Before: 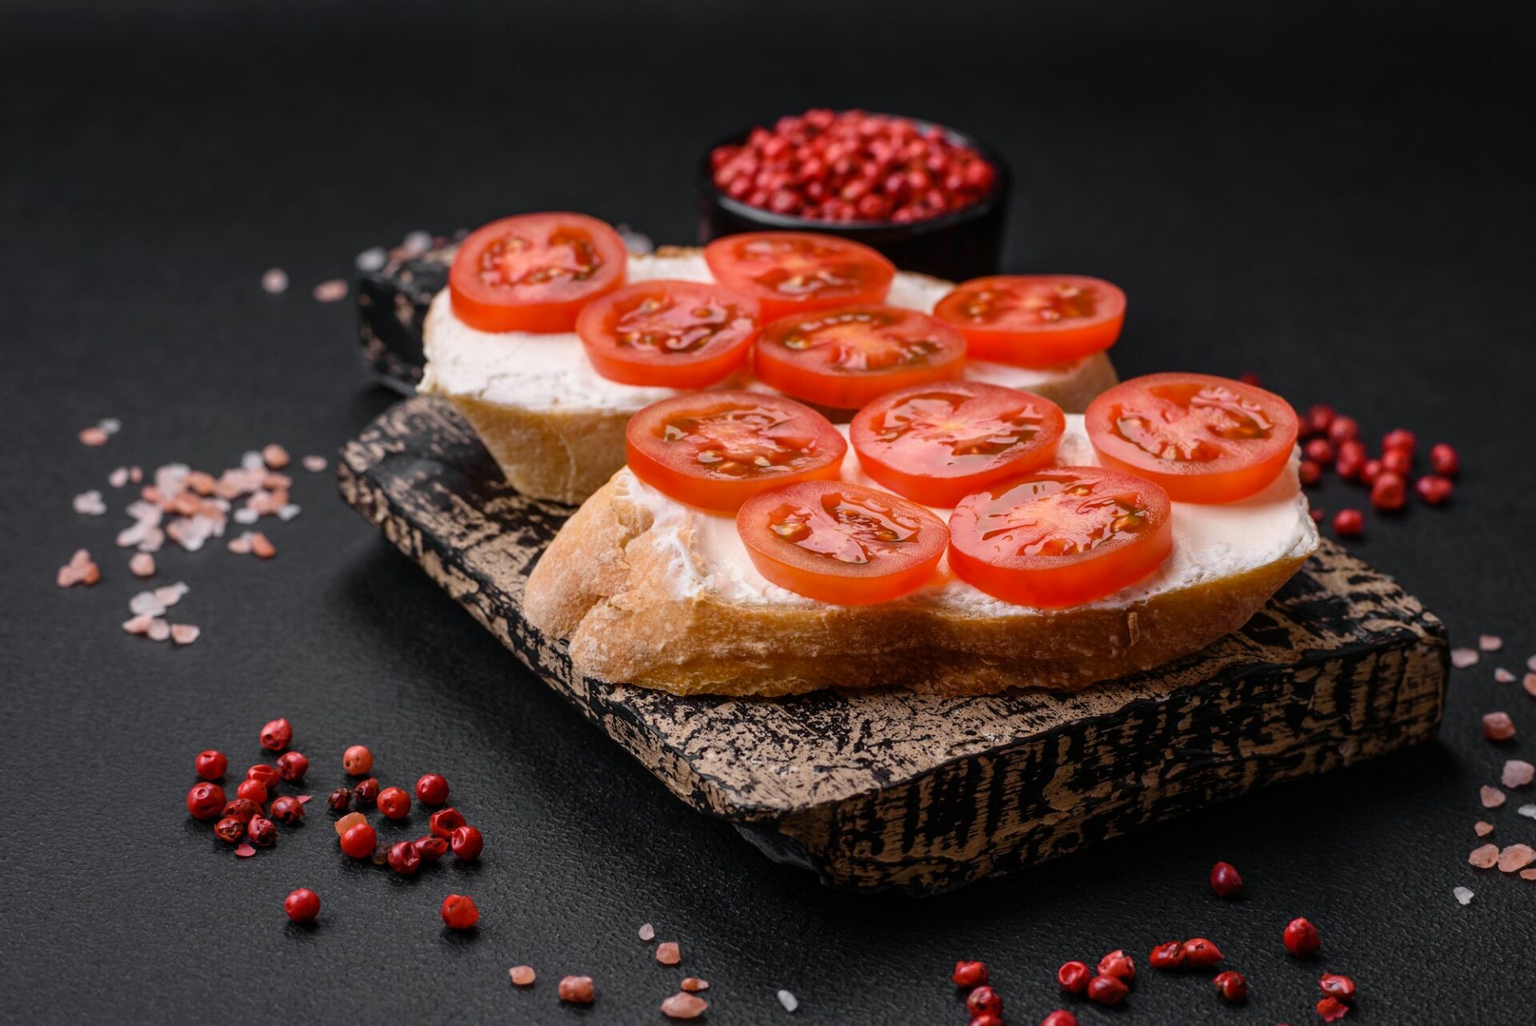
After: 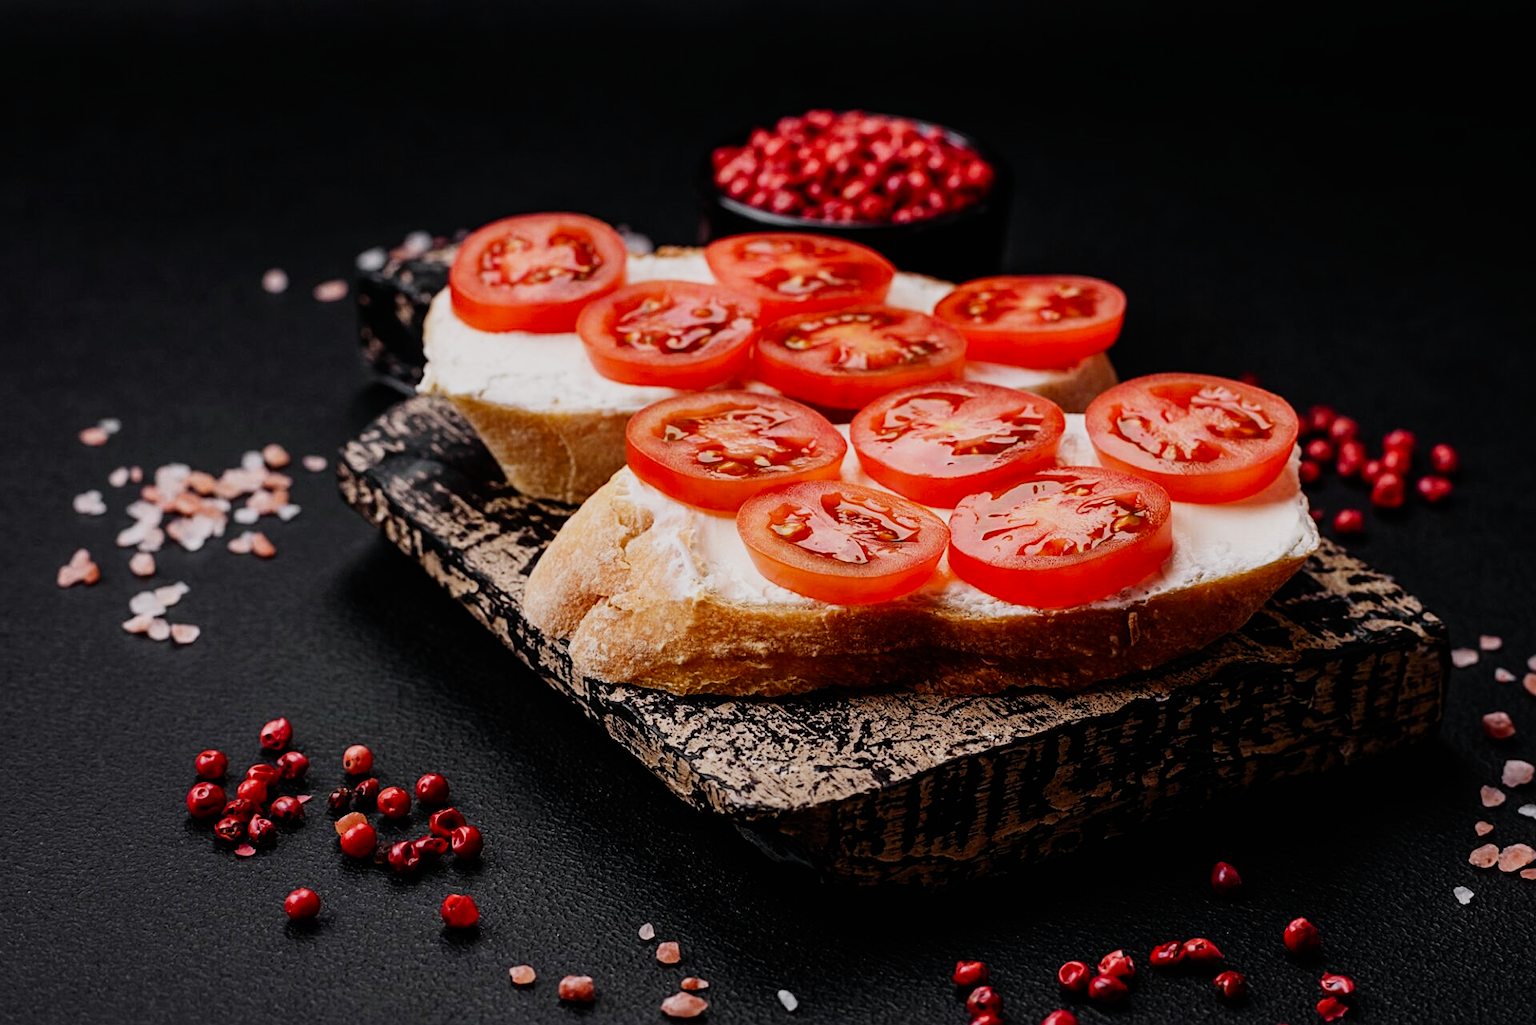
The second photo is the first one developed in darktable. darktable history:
sigmoid: contrast 1.7, skew -0.2, preserve hue 0%, red attenuation 0.1, red rotation 0.035, green attenuation 0.1, green rotation -0.017, blue attenuation 0.15, blue rotation -0.052, base primaries Rec2020
sharpen: radius 2.167, amount 0.381, threshold 0
